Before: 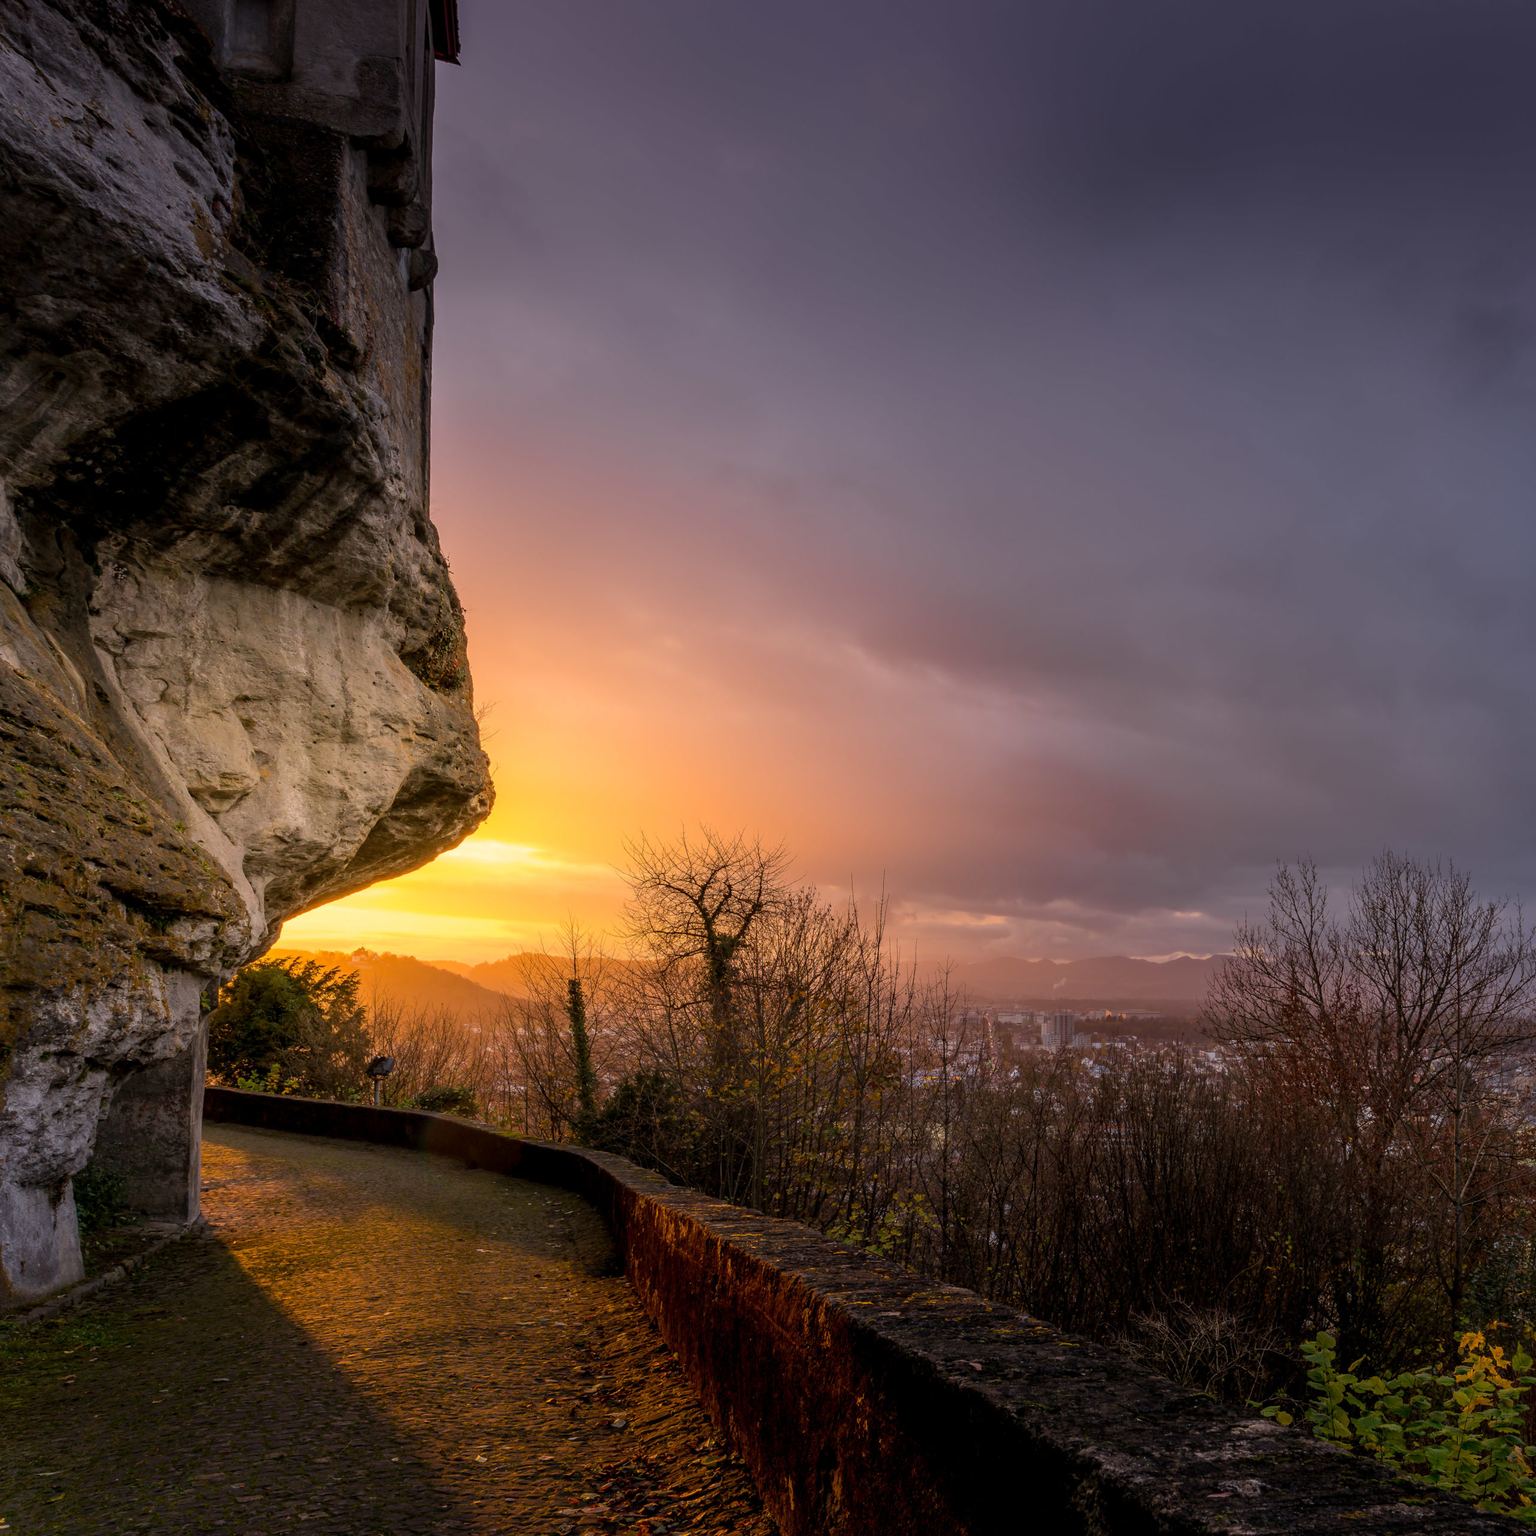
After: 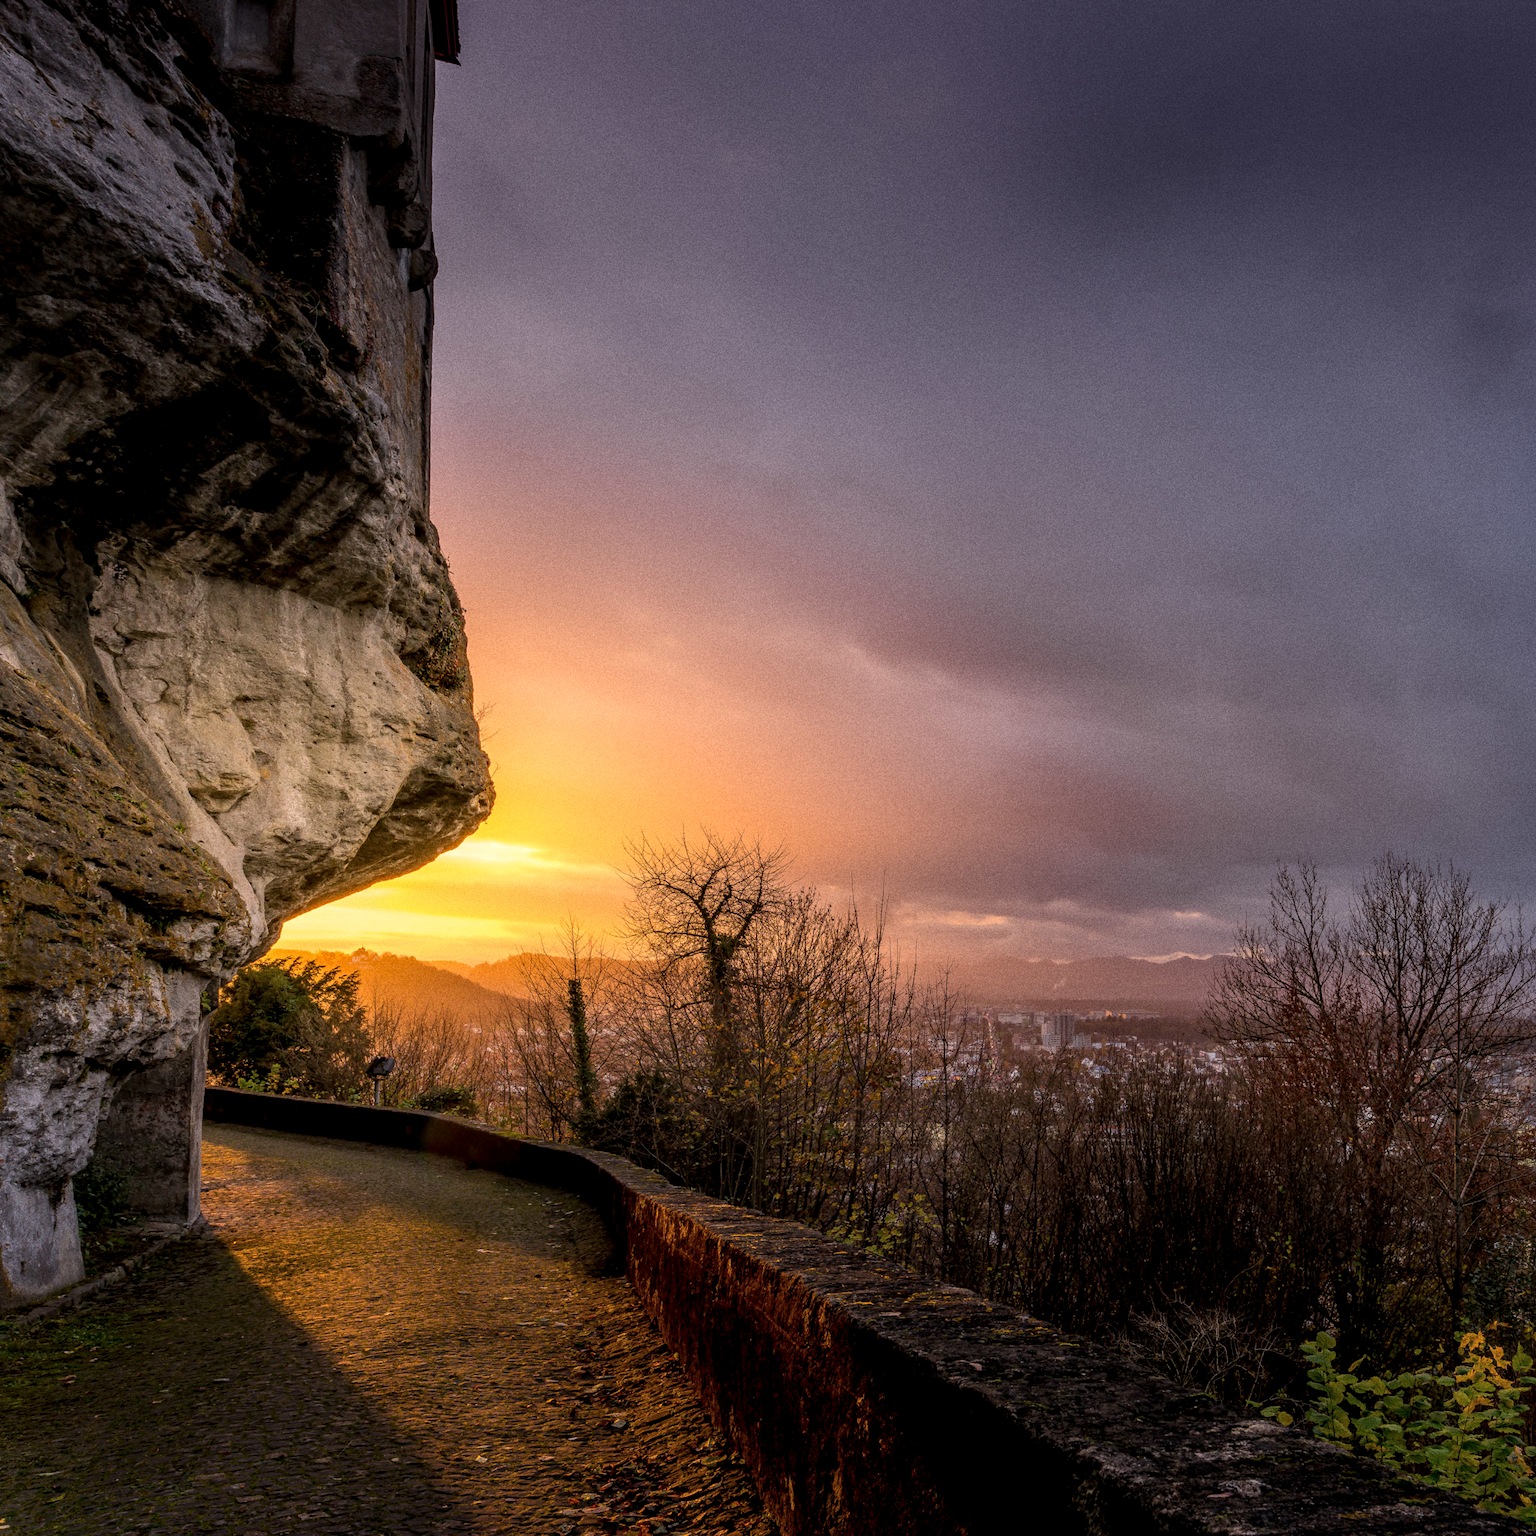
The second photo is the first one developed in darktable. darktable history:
local contrast: detail 130%
grain: coarseness 0.09 ISO, strength 40%
